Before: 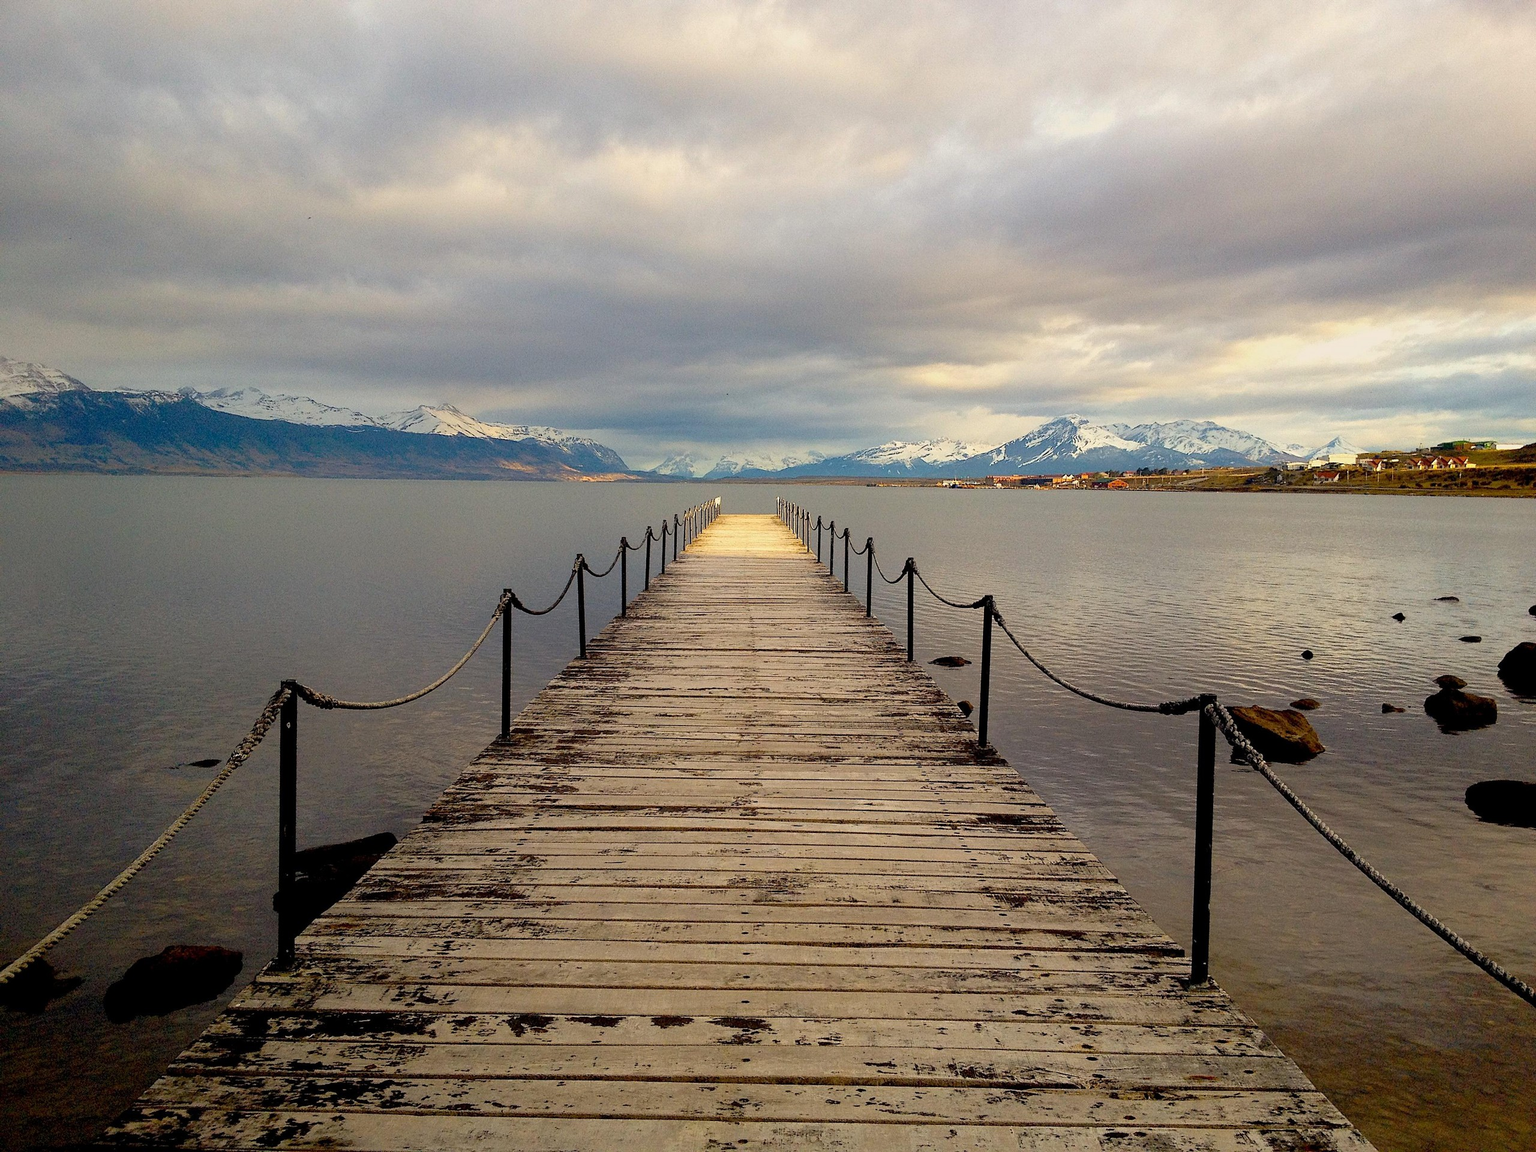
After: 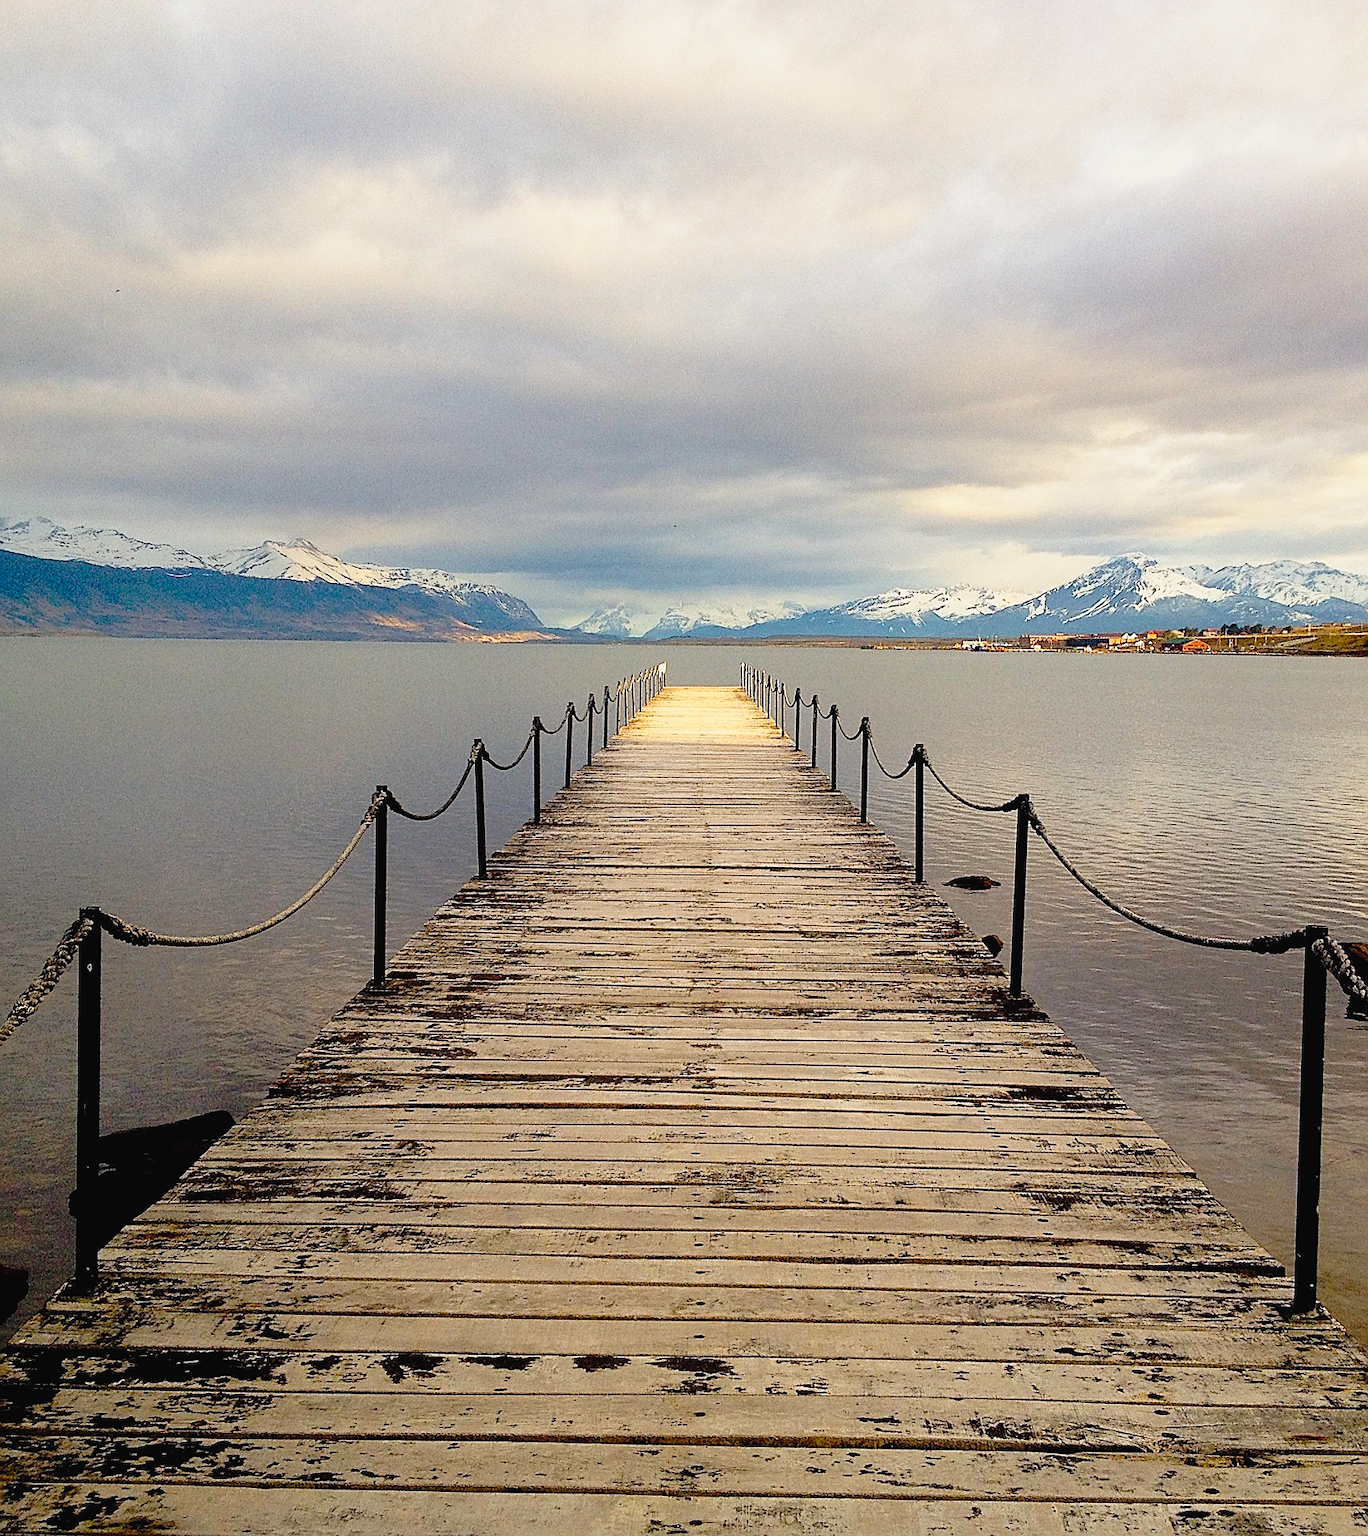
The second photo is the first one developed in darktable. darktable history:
sharpen: amount 0.493
crop and rotate: left 14.415%, right 18.769%
tone equalizer: on, module defaults
tone curve: curves: ch0 [(0, 0.021) (0.049, 0.044) (0.157, 0.131) (0.359, 0.419) (0.469, 0.544) (0.634, 0.722) (0.839, 0.909) (0.998, 0.978)]; ch1 [(0, 0) (0.437, 0.408) (0.472, 0.47) (0.502, 0.503) (0.527, 0.53) (0.564, 0.573) (0.614, 0.654) (0.669, 0.748) (0.859, 0.899) (1, 1)]; ch2 [(0, 0) (0.33, 0.301) (0.421, 0.443) (0.487, 0.504) (0.502, 0.509) (0.535, 0.537) (0.565, 0.595) (0.608, 0.667) (1, 1)], preserve colors none
